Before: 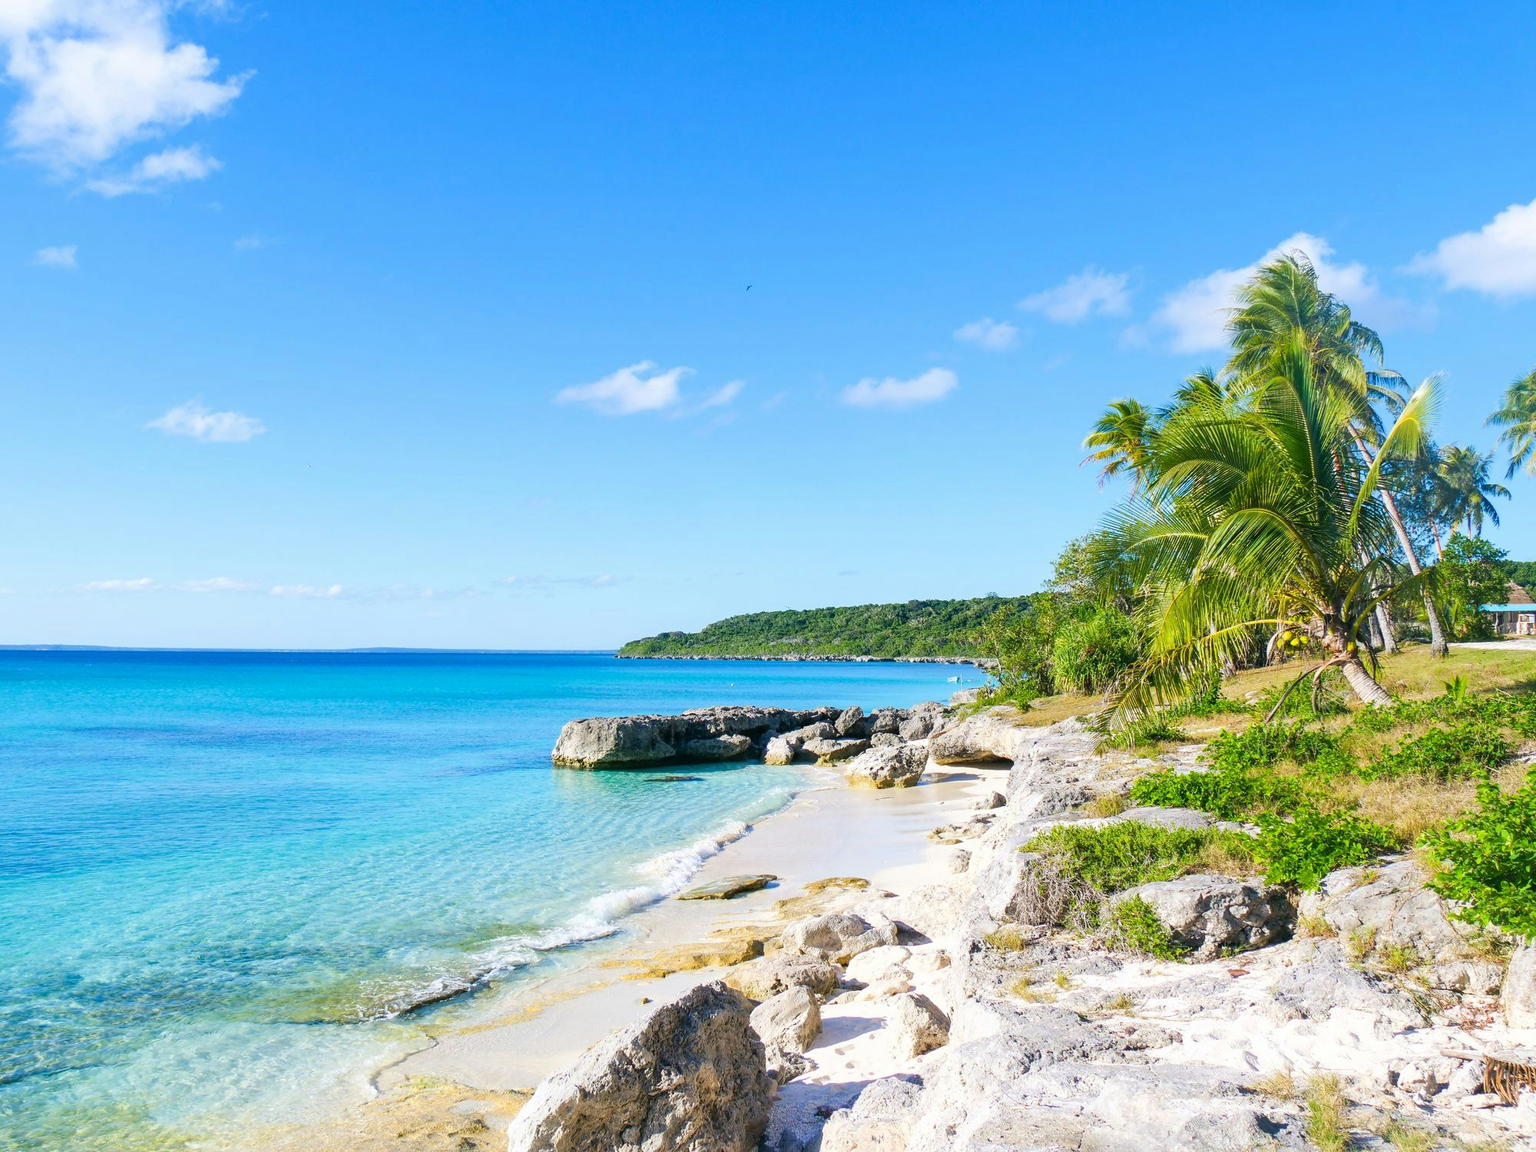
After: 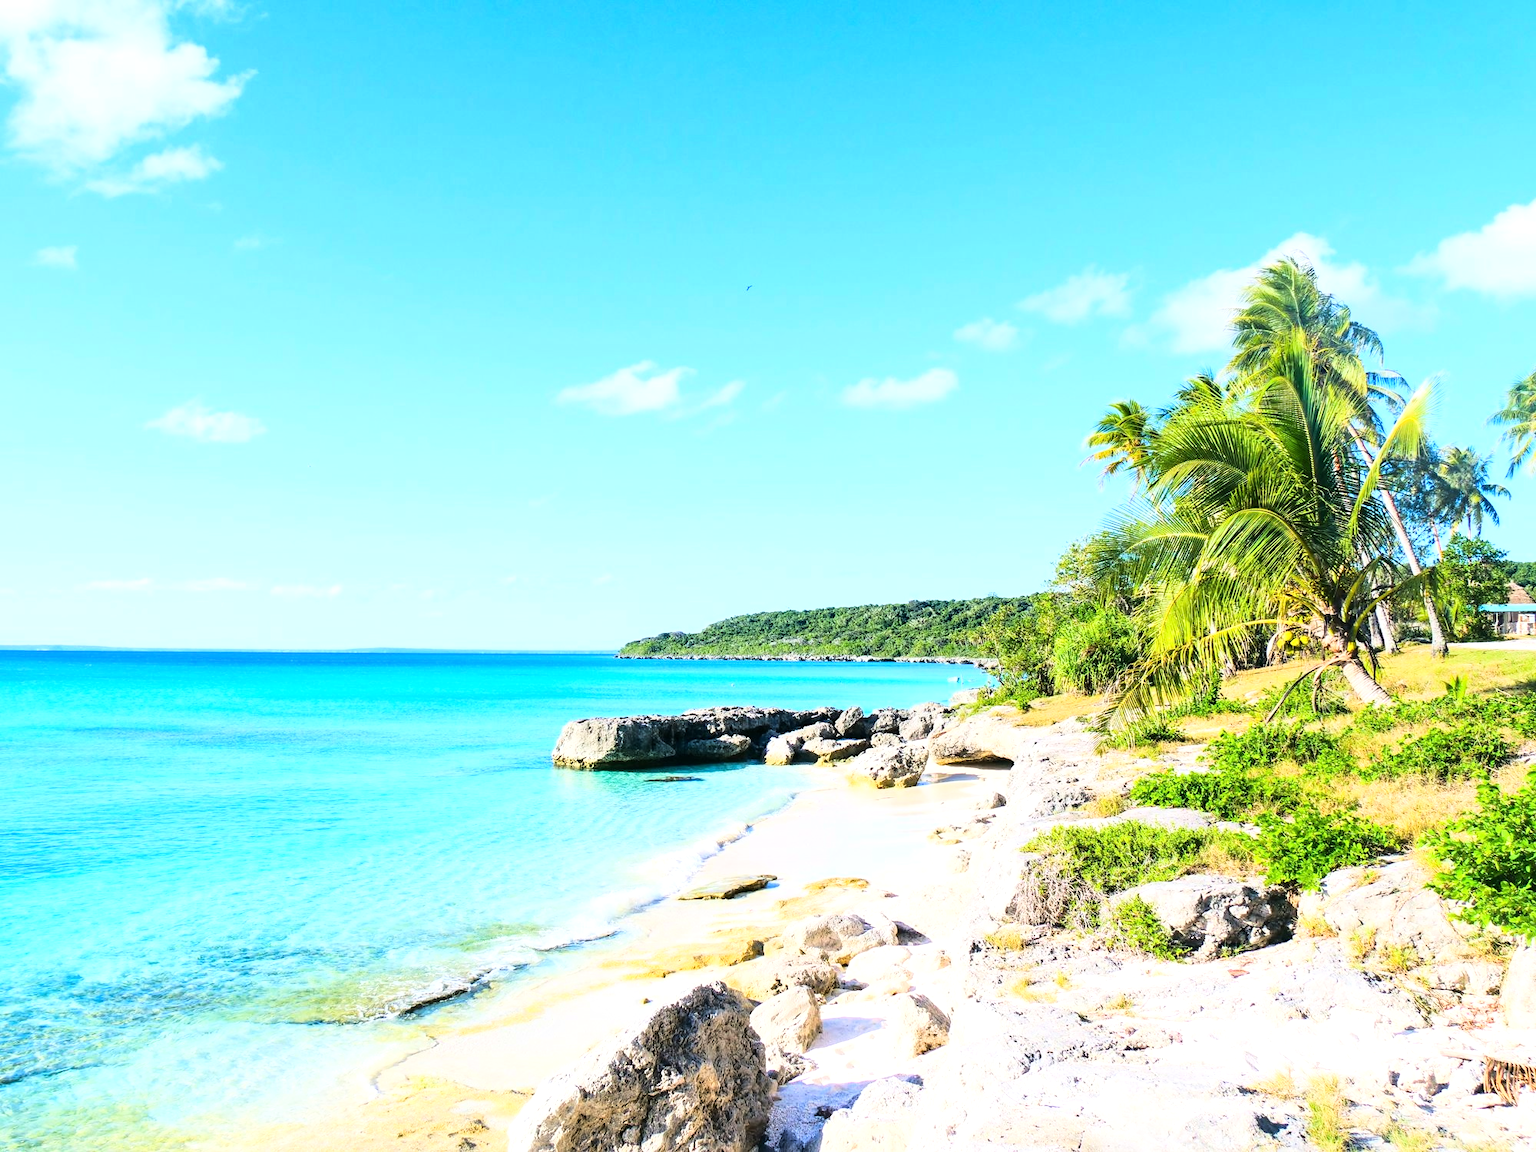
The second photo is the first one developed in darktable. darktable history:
tone equalizer: -8 EV -0.417 EV, -7 EV -0.389 EV, -6 EV -0.333 EV, -5 EV -0.222 EV, -3 EV 0.222 EV, -2 EV 0.333 EV, -1 EV 0.389 EV, +0 EV 0.417 EV, edges refinement/feathering 500, mask exposure compensation -1.57 EV, preserve details no
base curve: curves: ch0 [(0, 0) (0.028, 0.03) (0.121, 0.232) (0.46, 0.748) (0.859, 0.968) (1, 1)]
